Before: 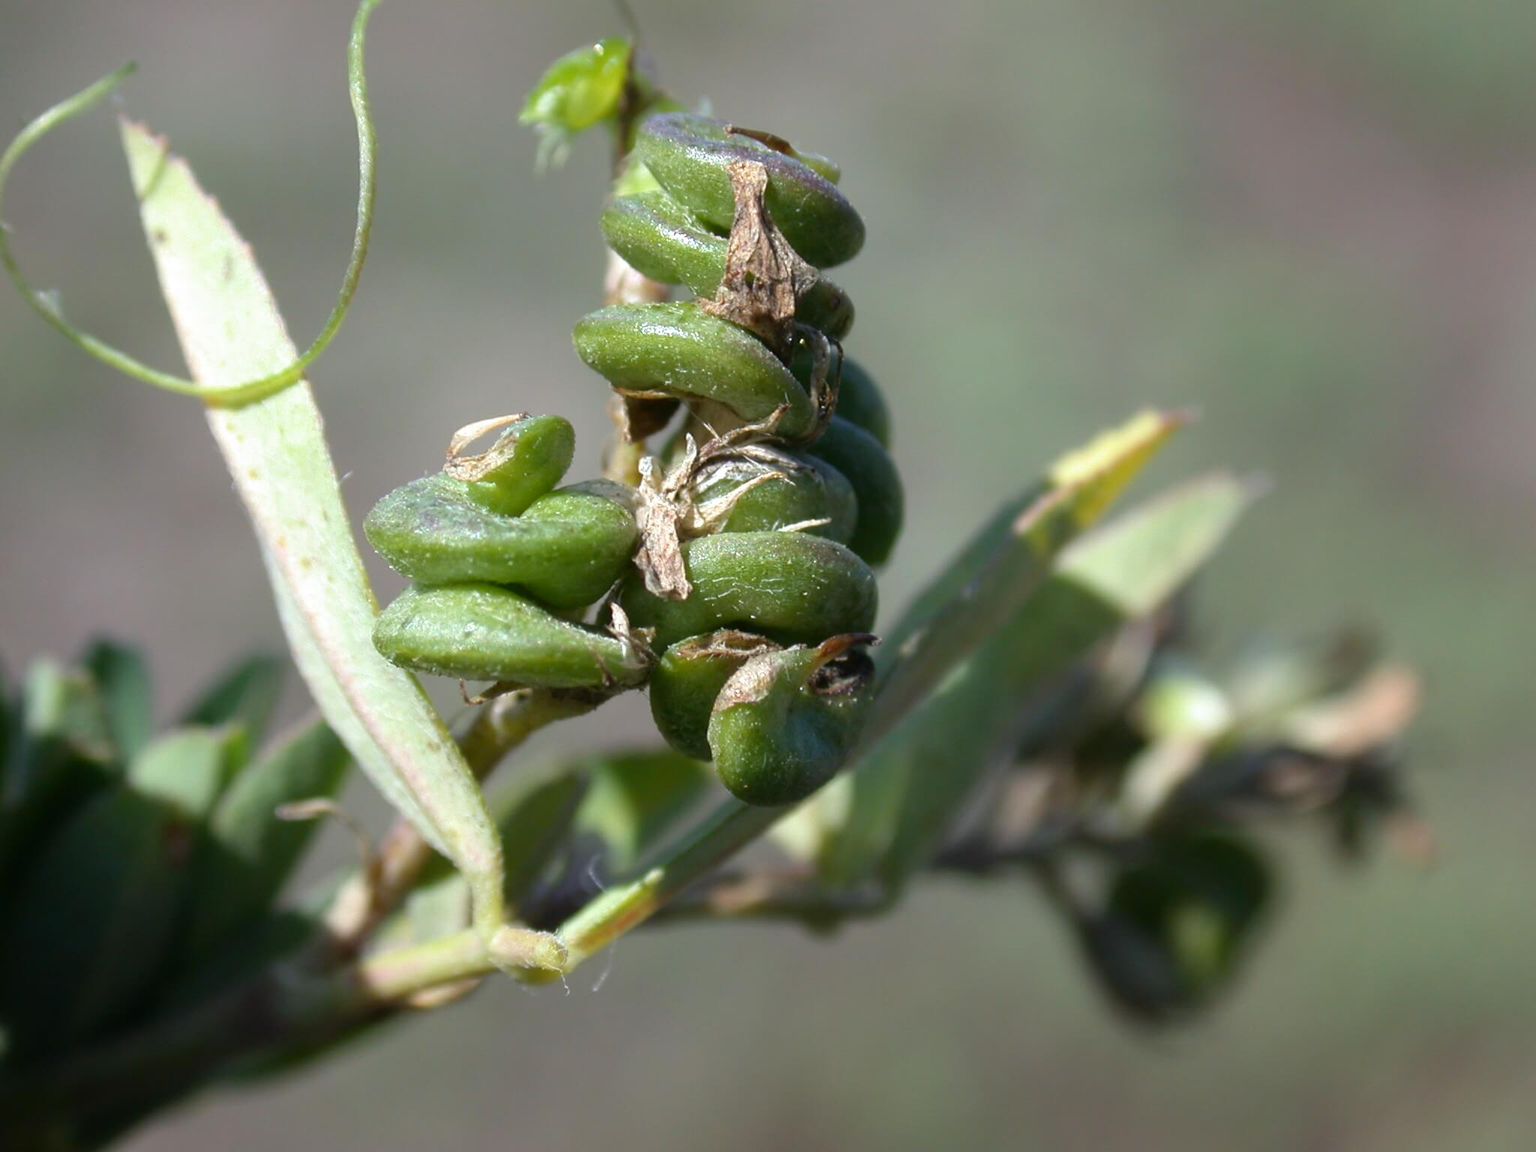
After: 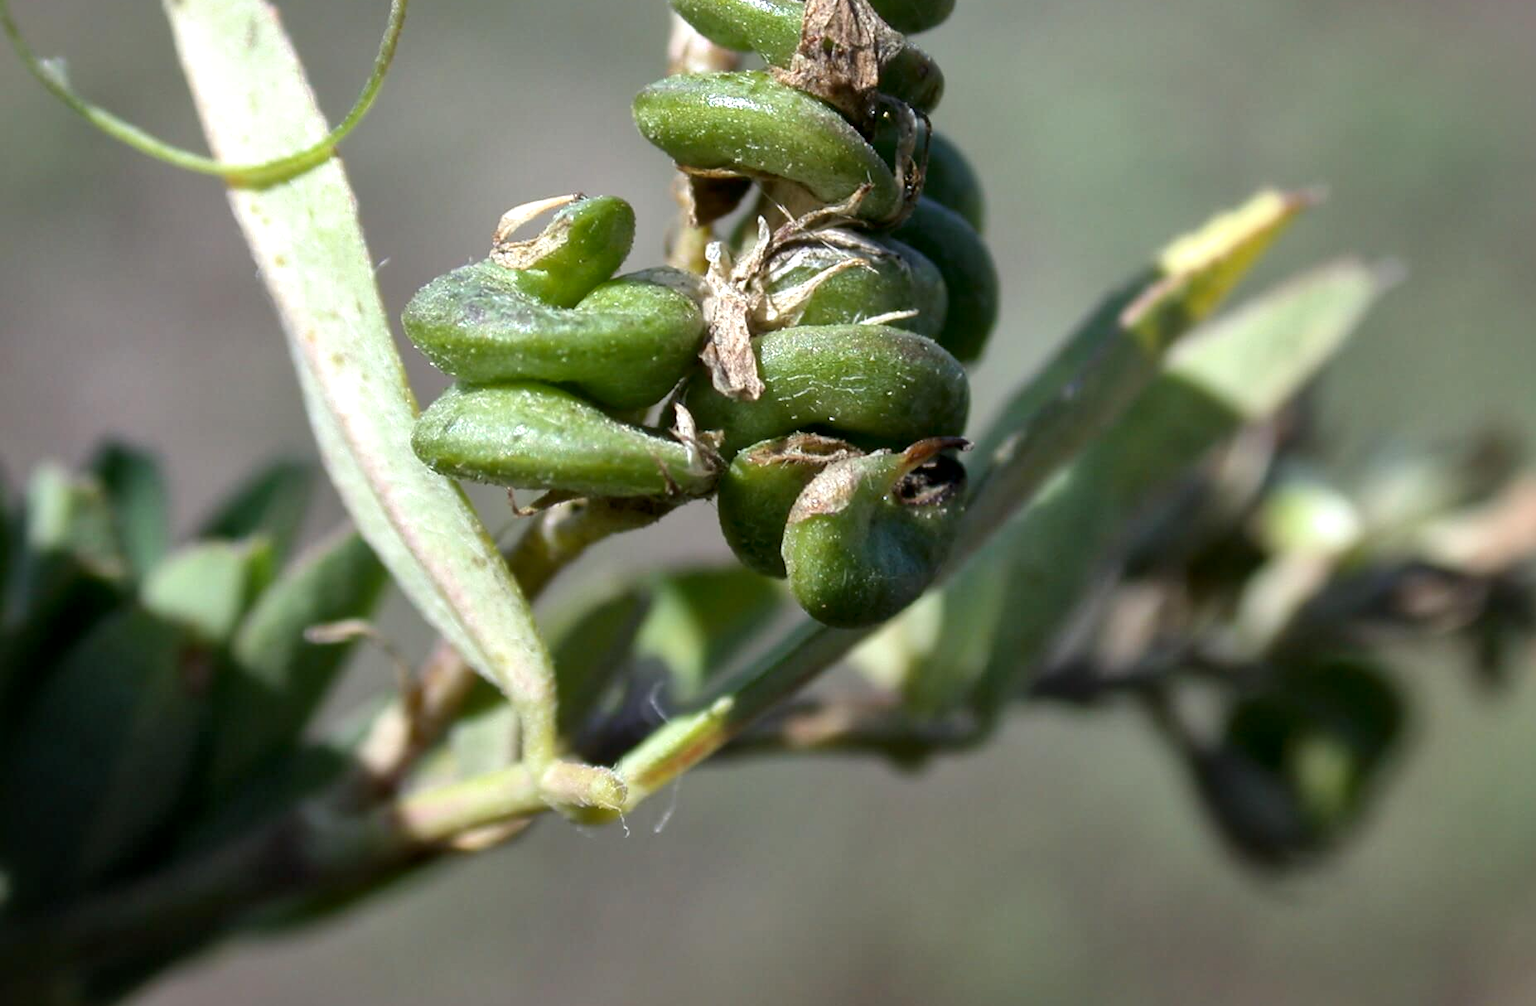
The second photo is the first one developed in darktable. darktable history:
crop: top 20.645%, right 9.427%, bottom 0.213%
local contrast: mode bilateral grid, contrast 19, coarseness 51, detail 158%, midtone range 0.2
